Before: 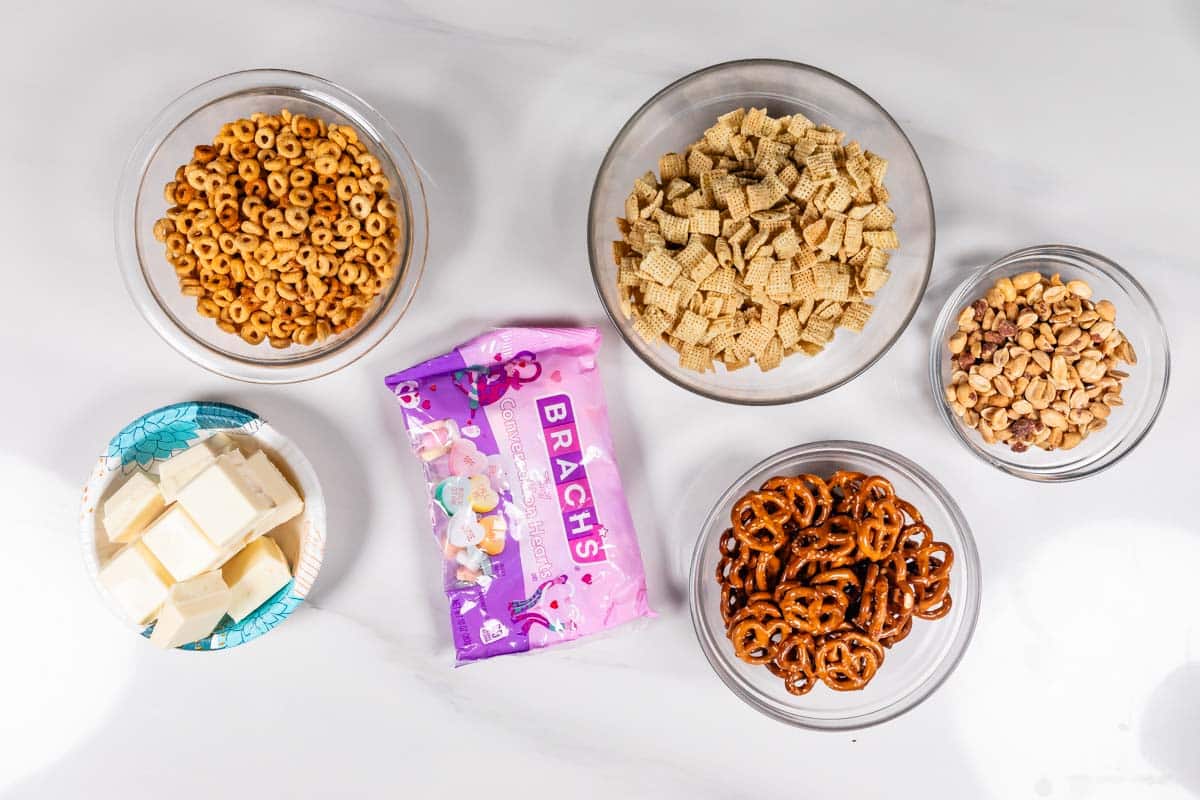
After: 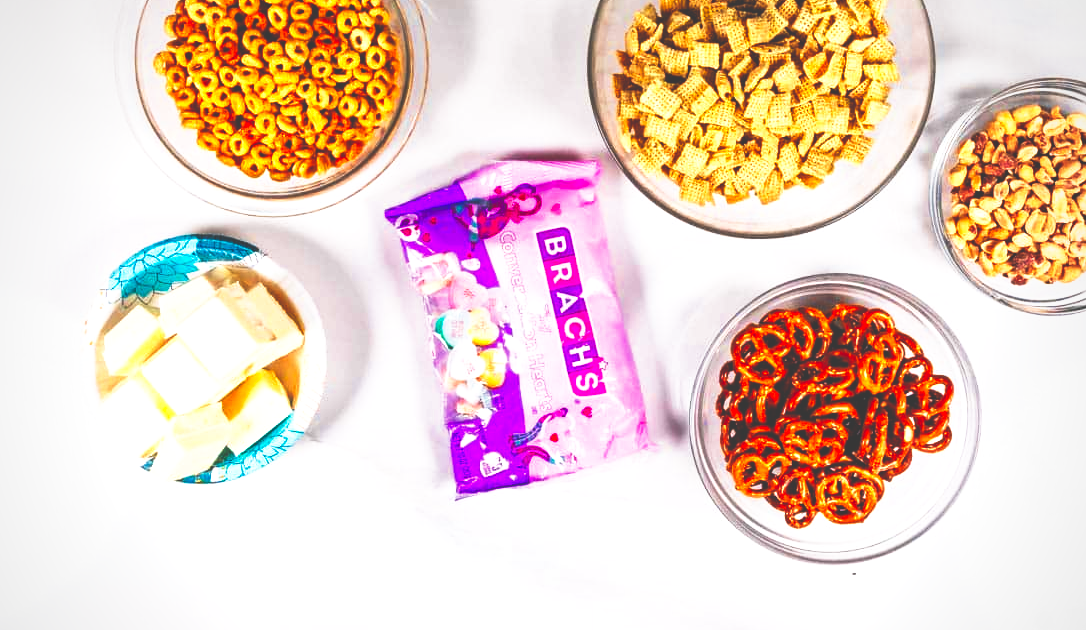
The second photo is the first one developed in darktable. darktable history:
levels: levels [0, 0.492, 0.984]
color zones: curves: ch0 [(0, 0.613) (0.01, 0.613) (0.245, 0.448) (0.498, 0.529) (0.642, 0.665) (0.879, 0.777) (0.99, 0.613)]; ch1 [(0, 0) (0.143, 0) (0.286, 0) (0.429, 0) (0.571, 0) (0.714, 0) (0.857, 0)], mix -138.01%
base curve: curves: ch0 [(0, 0.036) (0.007, 0.037) (0.604, 0.887) (1, 1)], preserve colors none
vignetting: fall-off radius 93.87%
crop: top 20.916%, right 9.437%, bottom 0.316%
